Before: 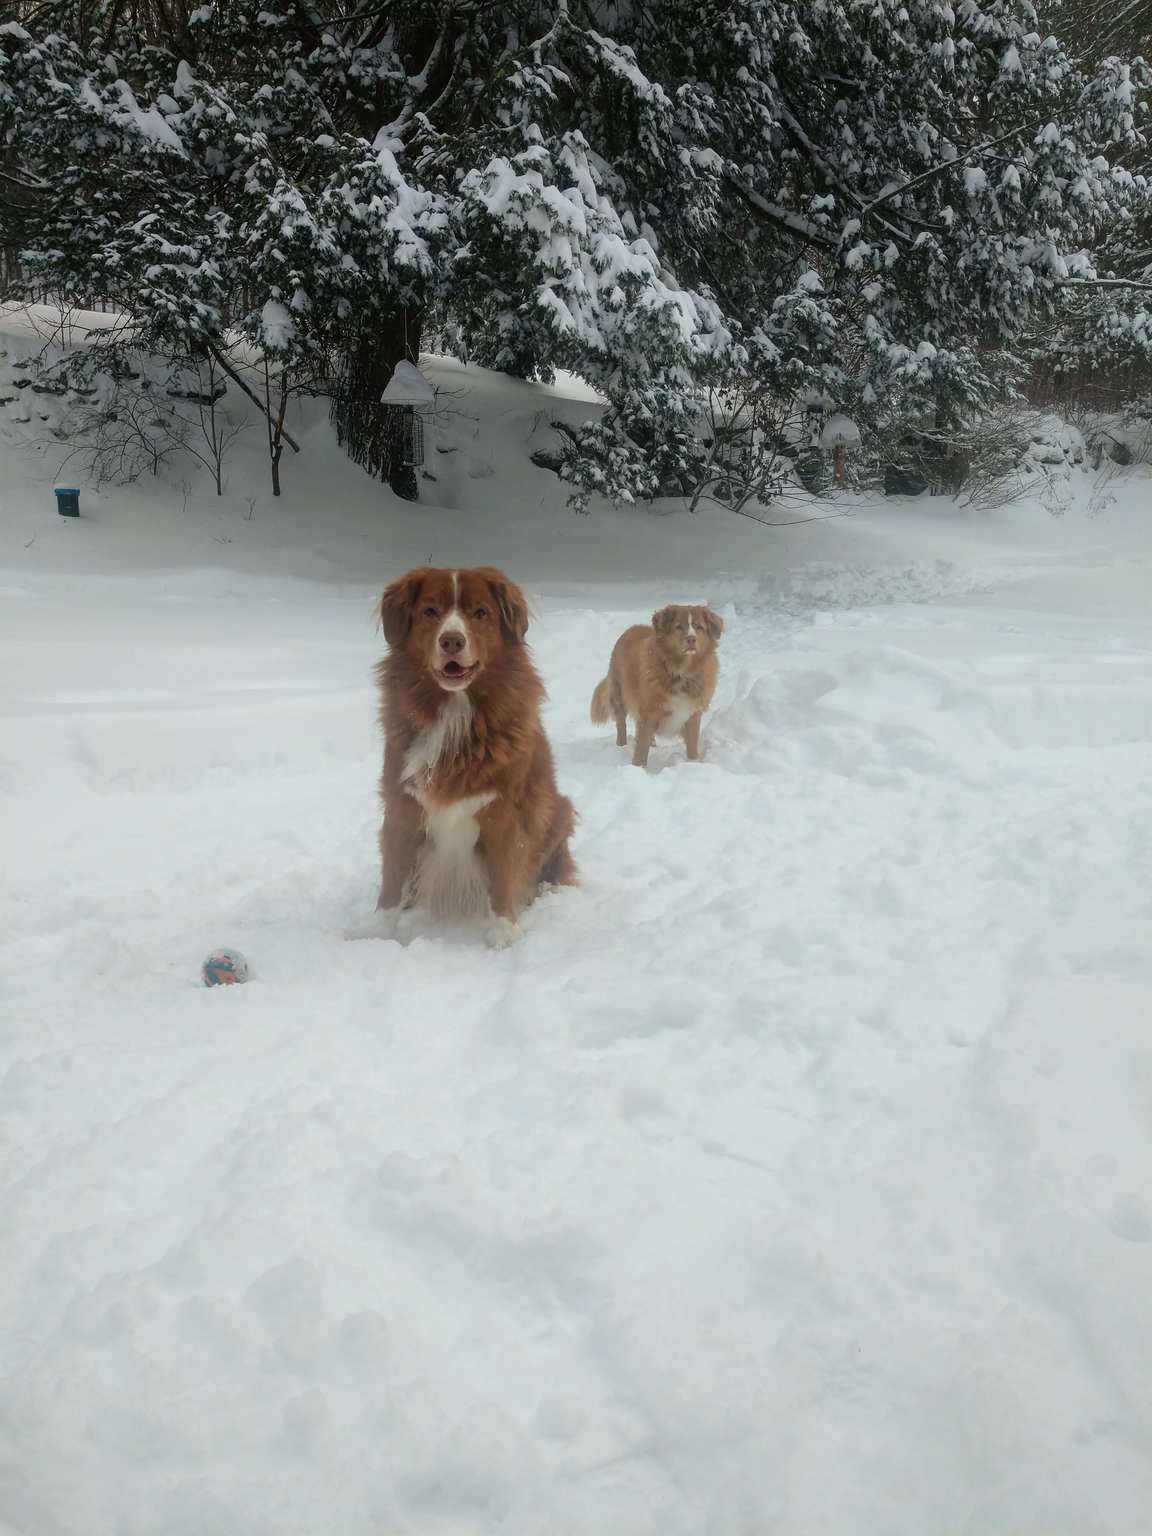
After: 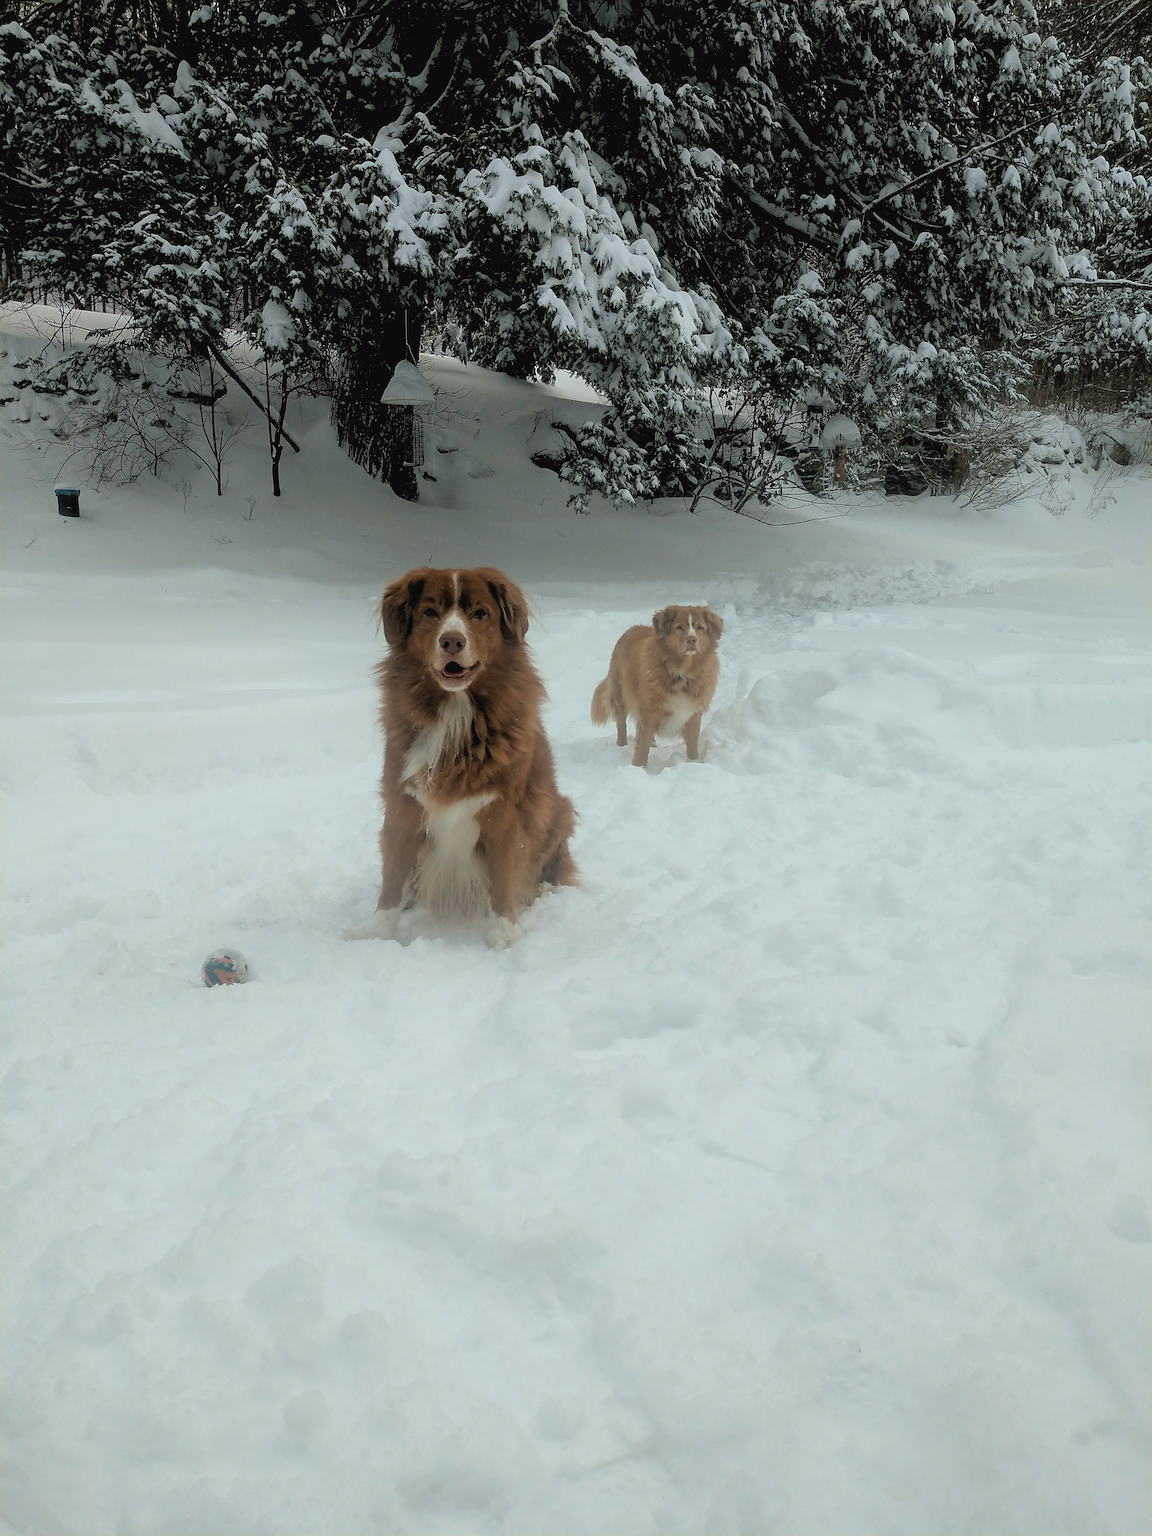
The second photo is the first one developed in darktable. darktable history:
sharpen: on, module defaults
contrast brightness saturation: contrast -0.08, brightness -0.04, saturation -0.11
color balance: lift [1.004, 1.002, 1.002, 0.998], gamma [1, 1.007, 1.002, 0.993], gain [1, 0.977, 1.013, 1.023], contrast -3.64%
rgb levels: levels [[0.029, 0.461, 0.922], [0, 0.5, 1], [0, 0.5, 1]]
